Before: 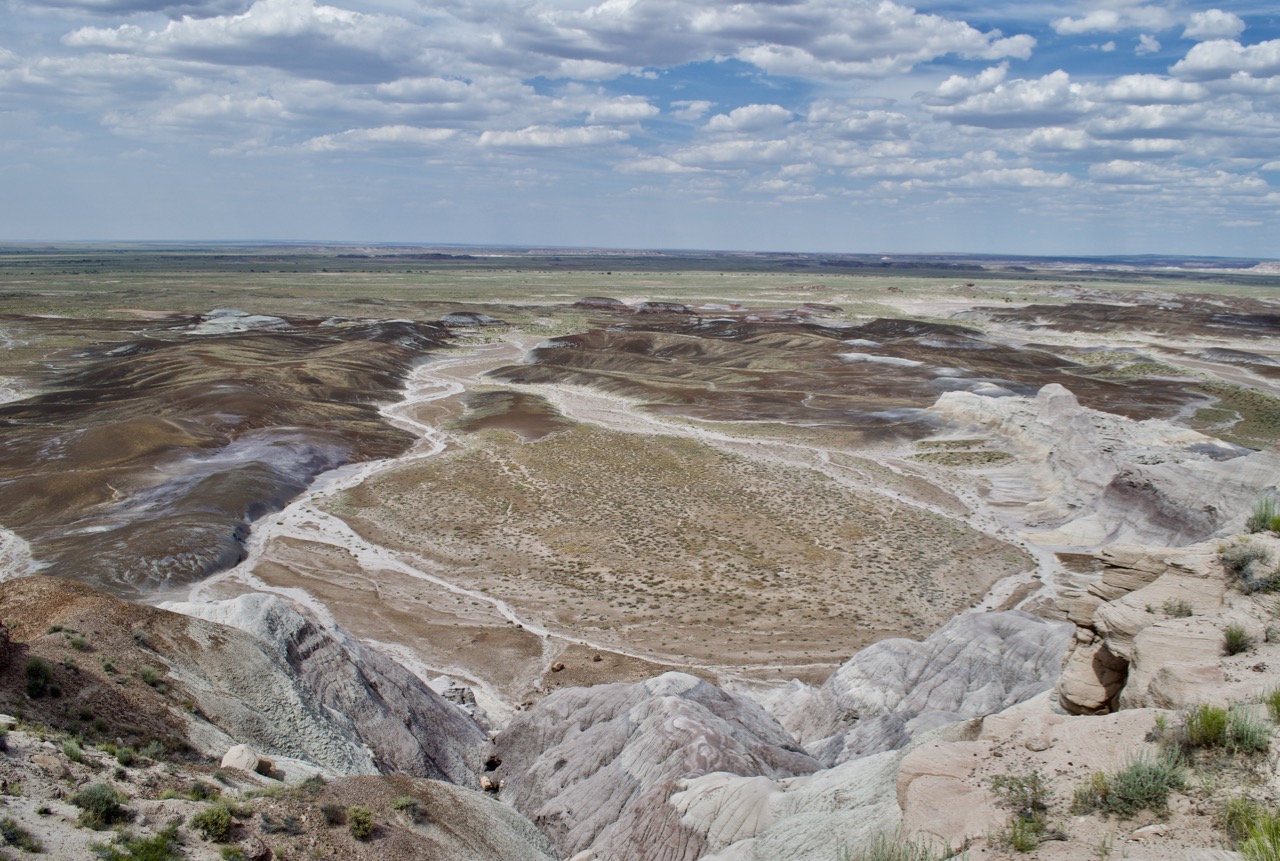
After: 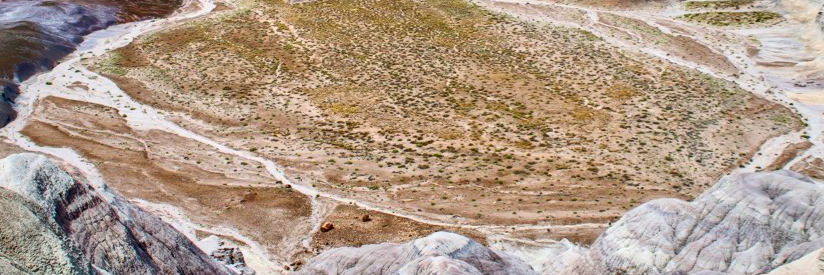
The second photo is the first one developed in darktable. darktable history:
local contrast: on, module defaults
crop: left 18.091%, top 51.13%, right 17.525%, bottom 16.85%
contrast brightness saturation: contrast 0.26, brightness 0.02, saturation 0.87
